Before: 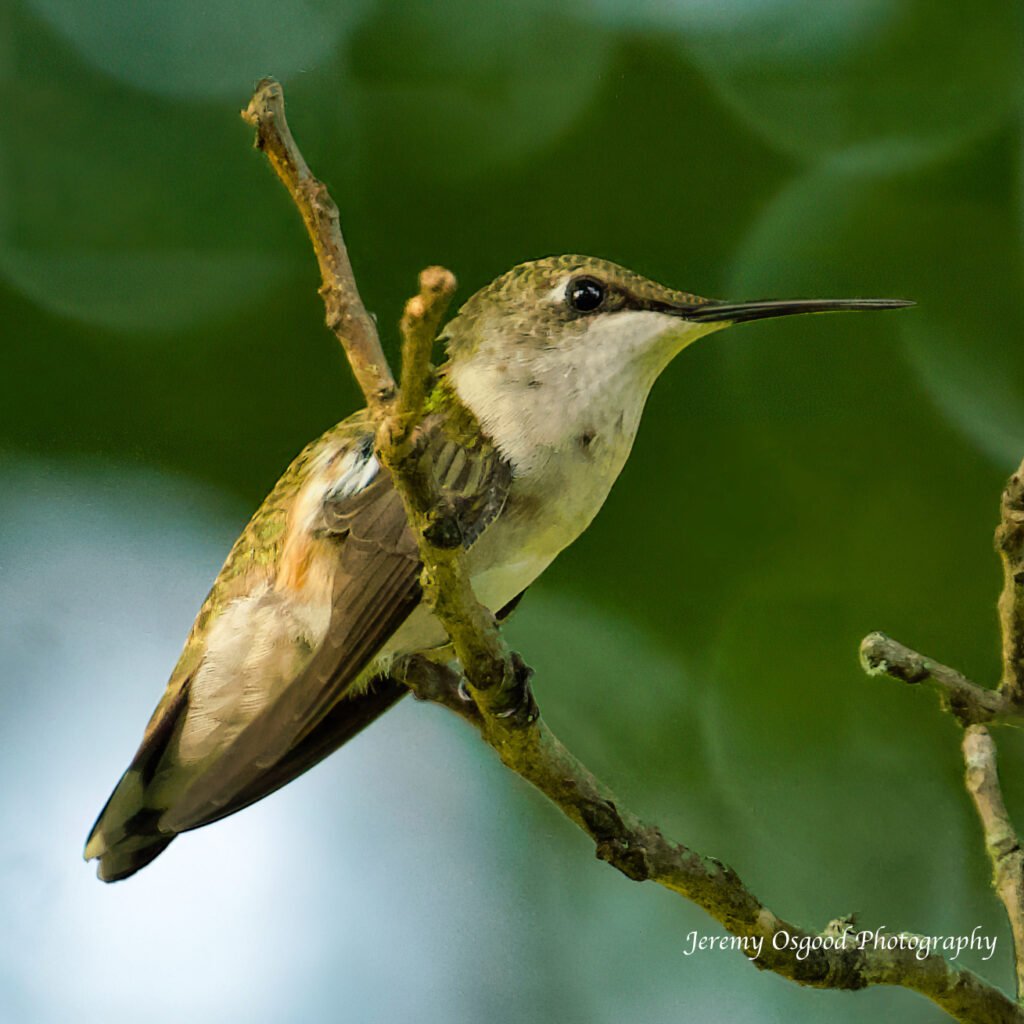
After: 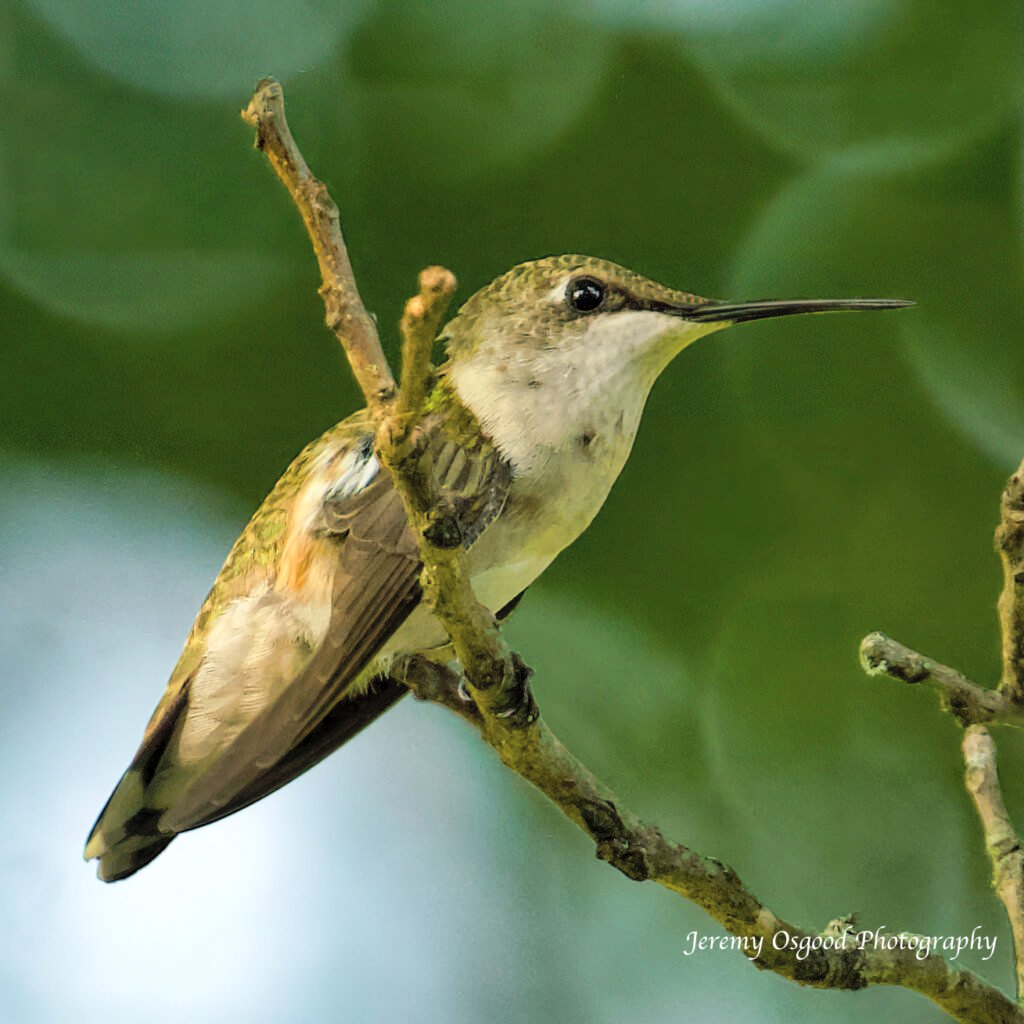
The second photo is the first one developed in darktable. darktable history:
local contrast: highlights 100%, shadows 100%, detail 120%, midtone range 0.2
contrast brightness saturation: brightness 0.13
